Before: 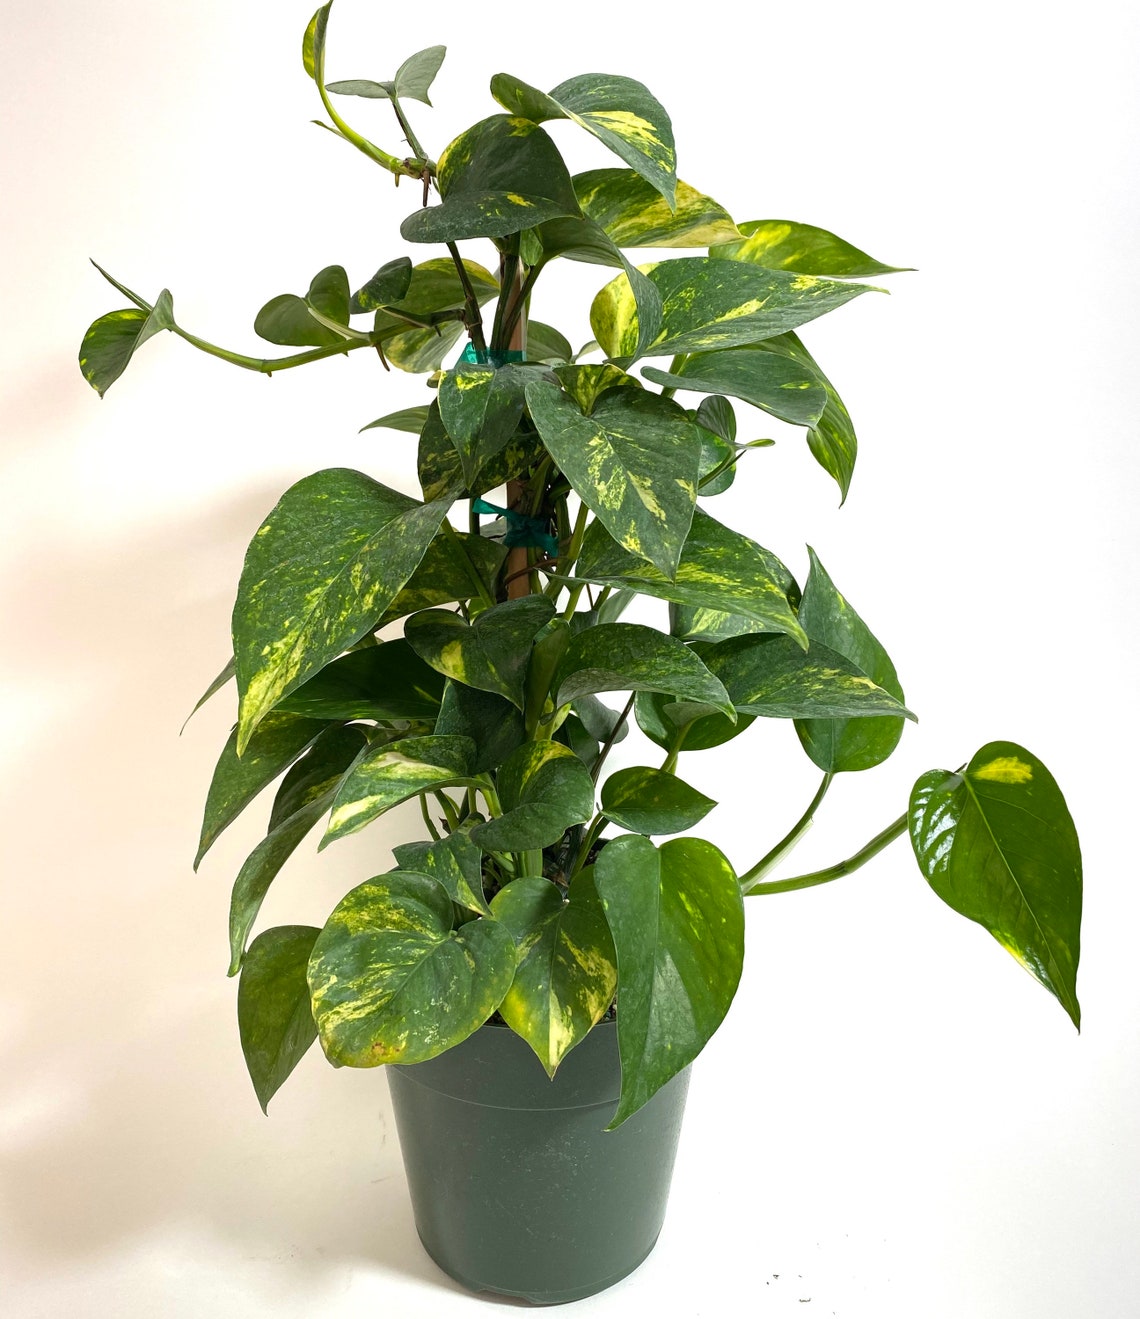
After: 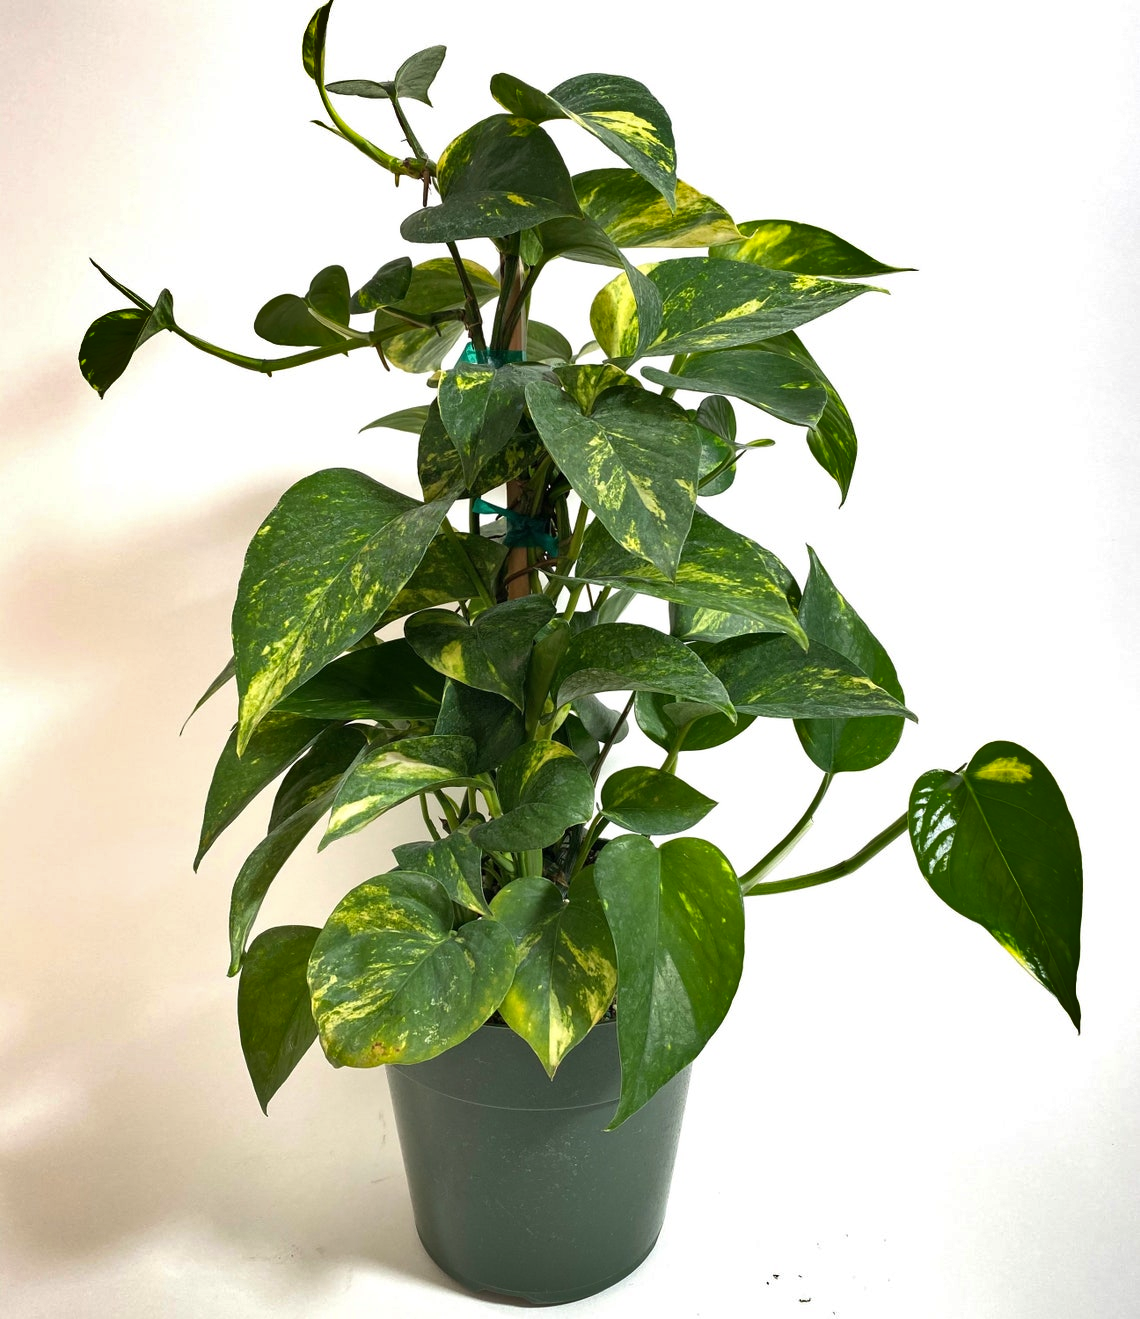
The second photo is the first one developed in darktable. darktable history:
shadows and highlights: shadows 52.65, soften with gaussian
